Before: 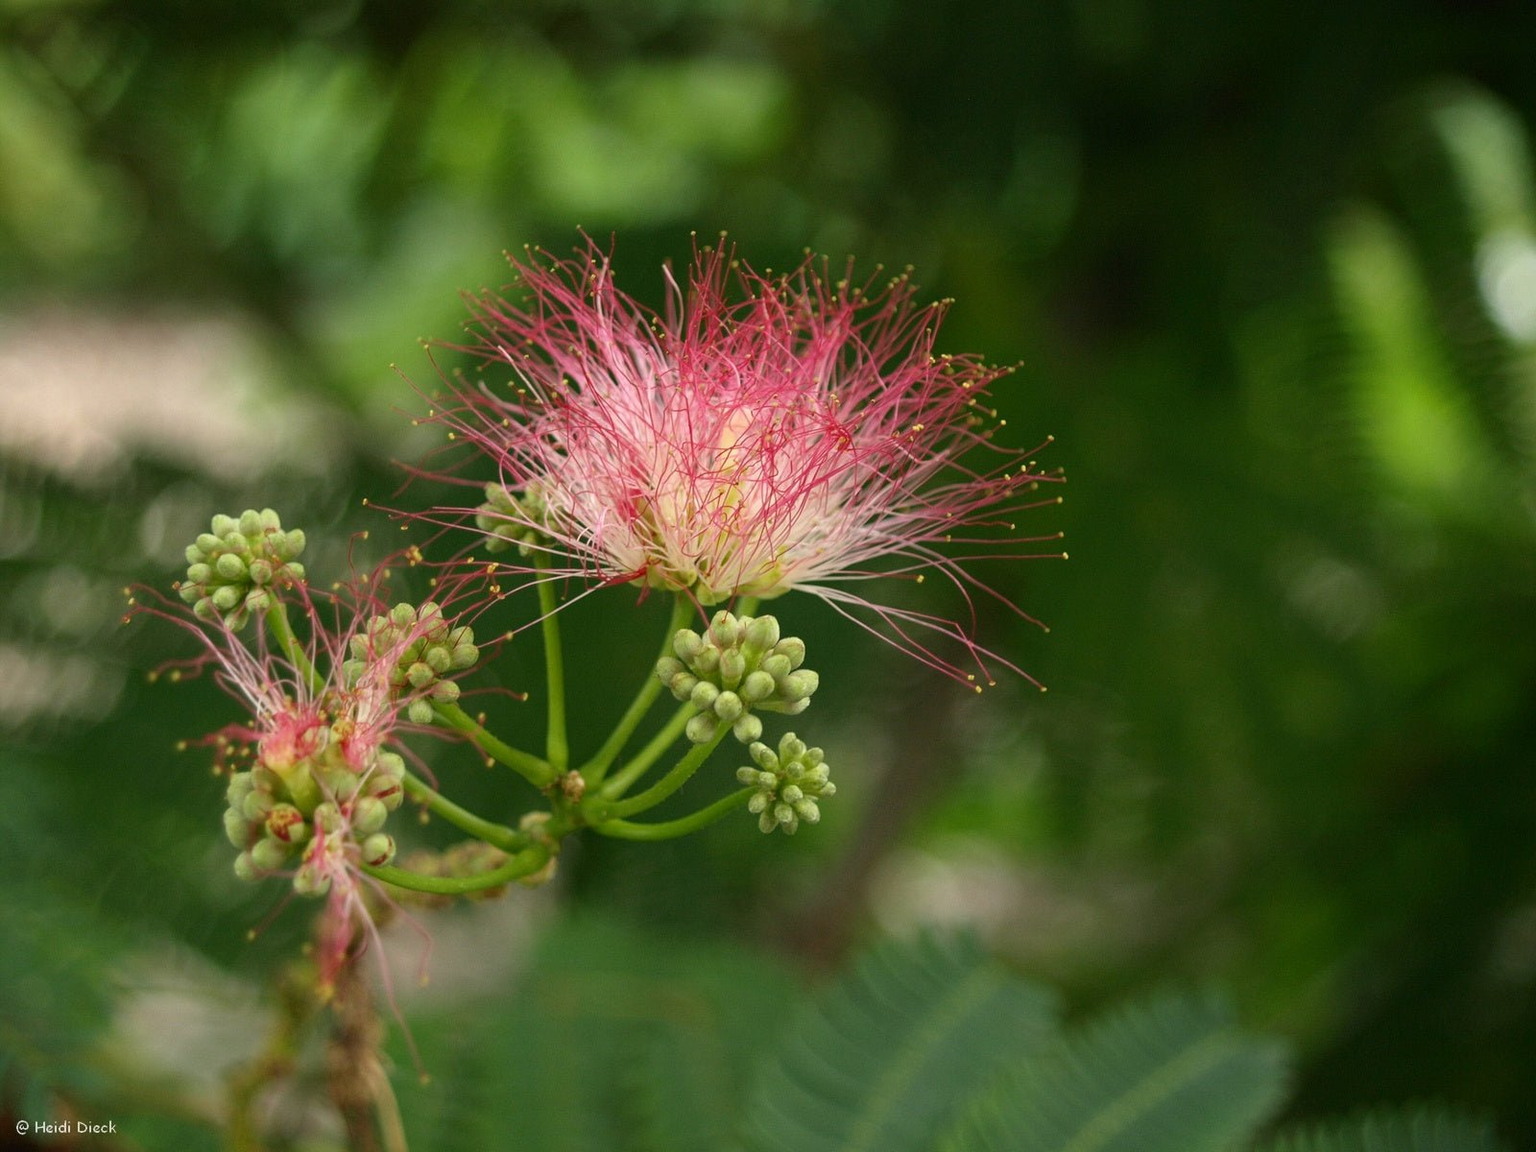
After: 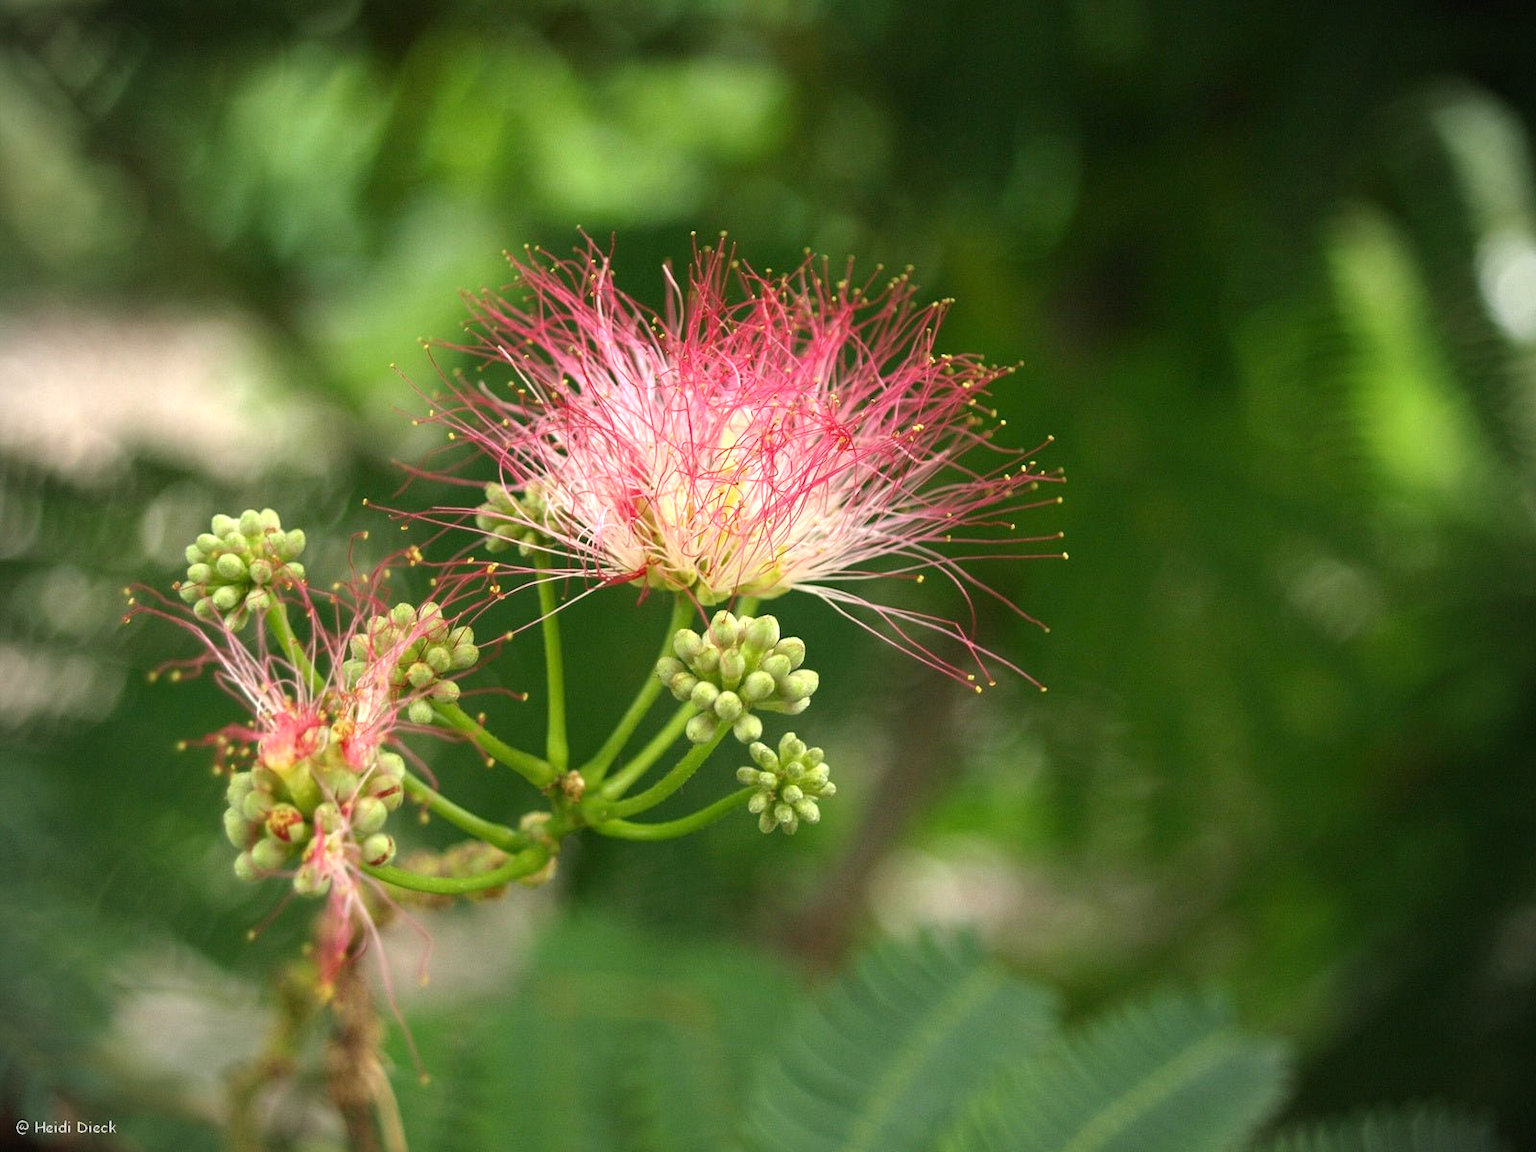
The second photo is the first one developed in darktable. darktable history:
exposure: black level correction 0, exposure 0.7 EV, compensate exposure bias true, compensate highlight preservation false
vignetting: fall-off start 79.88%
